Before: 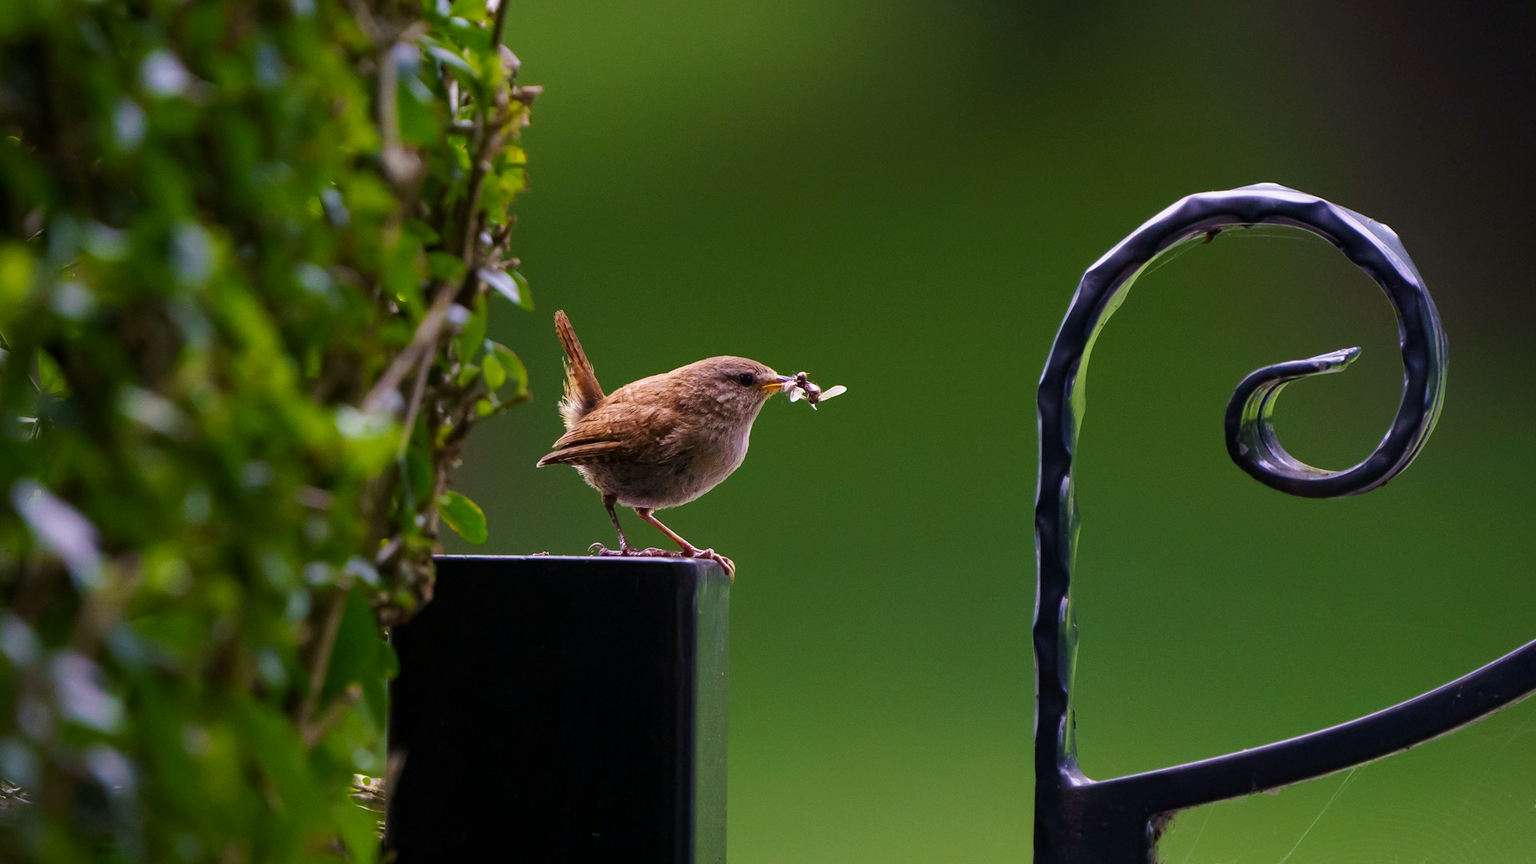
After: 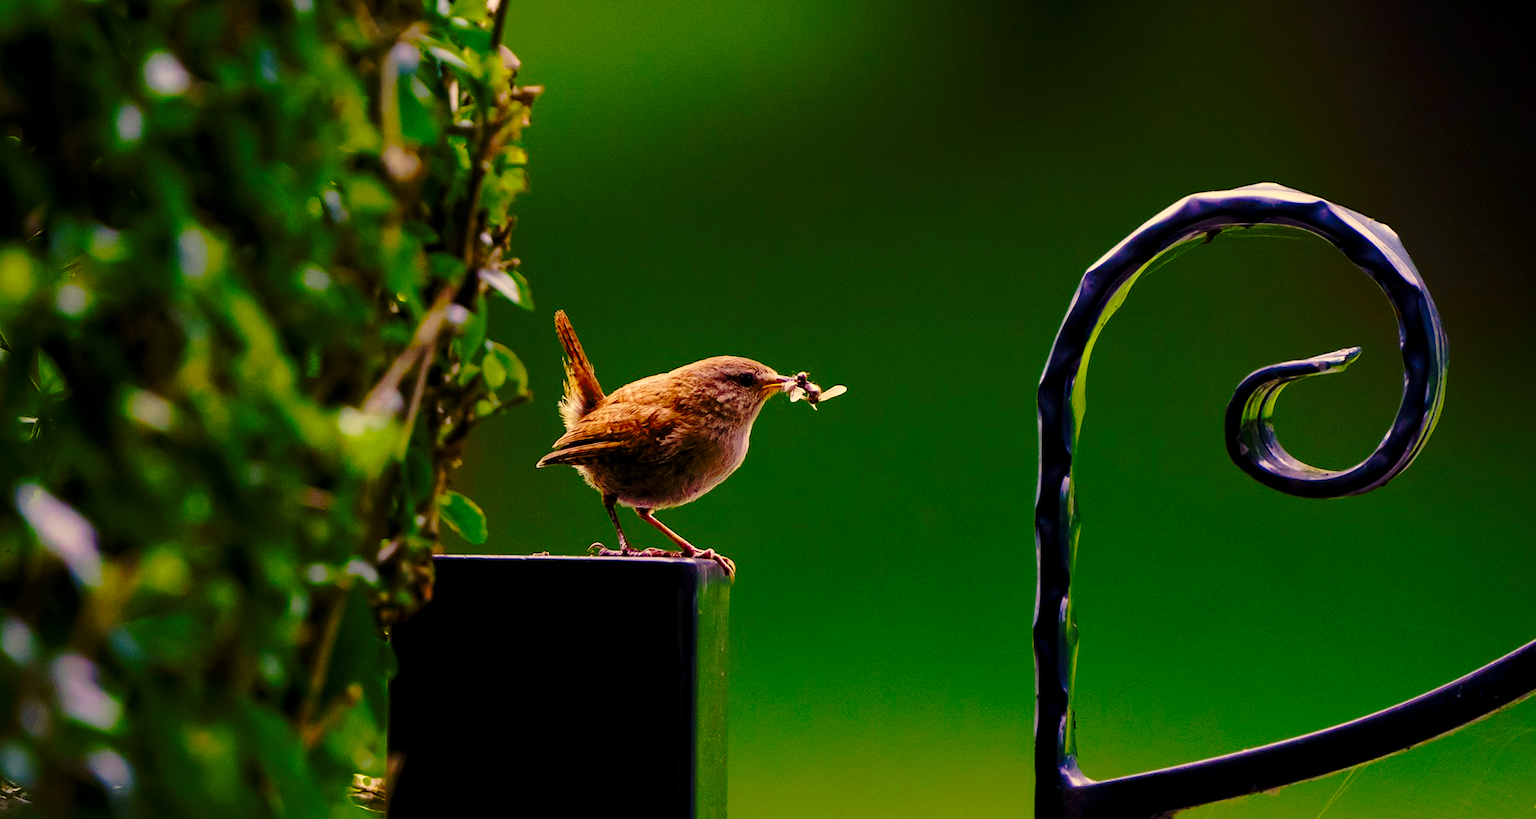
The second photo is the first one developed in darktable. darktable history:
tone curve: curves: ch0 [(0, 0) (0.081, 0.044) (0.192, 0.125) (0.283, 0.238) (0.416, 0.449) (0.495, 0.524) (0.686, 0.743) (0.826, 0.865) (0.978, 0.988)]; ch1 [(0, 0) (0.161, 0.092) (0.35, 0.33) (0.392, 0.392) (0.427, 0.426) (0.479, 0.472) (0.505, 0.497) (0.521, 0.514) (0.547, 0.568) (0.579, 0.597) (0.625, 0.627) (0.678, 0.733) (1, 1)]; ch2 [(0, 0) (0.346, 0.362) (0.404, 0.427) (0.502, 0.495) (0.531, 0.523) (0.549, 0.554) (0.582, 0.596) (0.629, 0.642) (0.717, 0.678) (1, 1)], preserve colors none
crop and rotate: top 0.013%, bottom 5.087%
color correction: highlights a* 2.35, highlights b* 23.28
color balance rgb: highlights gain › chroma 3.059%, highlights gain › hue 76.35°, global offset › luminance -0.493%, perceptual saturation grading › global saturation 27.371%, perceptual saturation grading › highlights -28.194%, perceptual saturation grading › mid-tones 15.589%, perceptual saturation grading › shadows 34.325%
